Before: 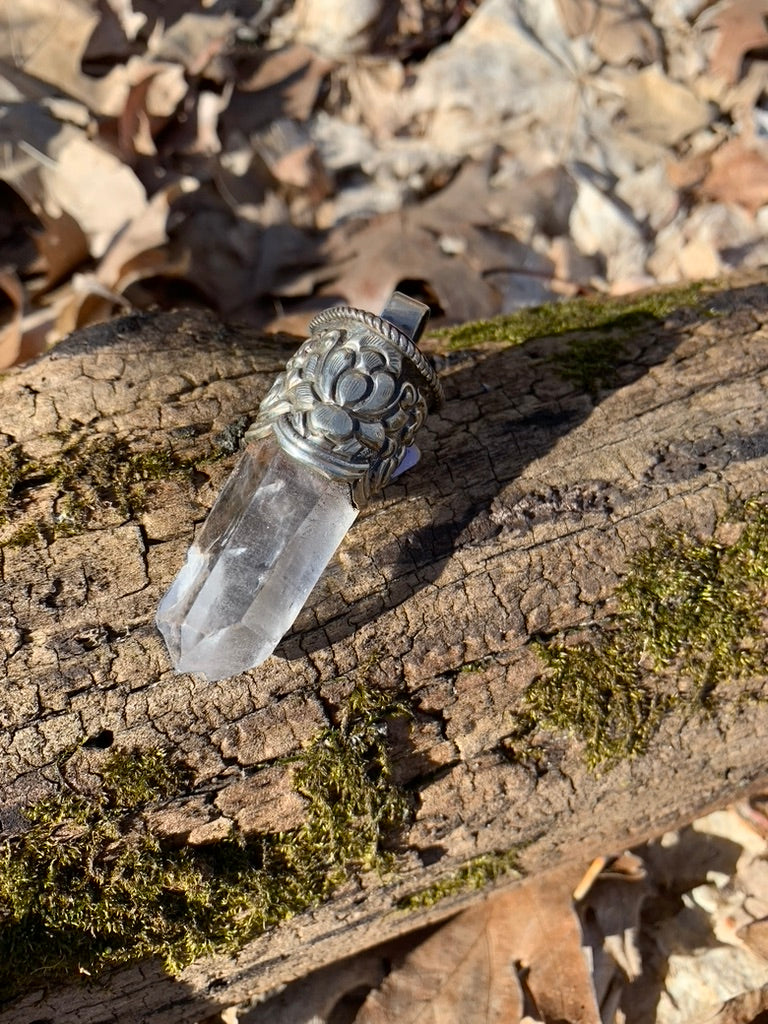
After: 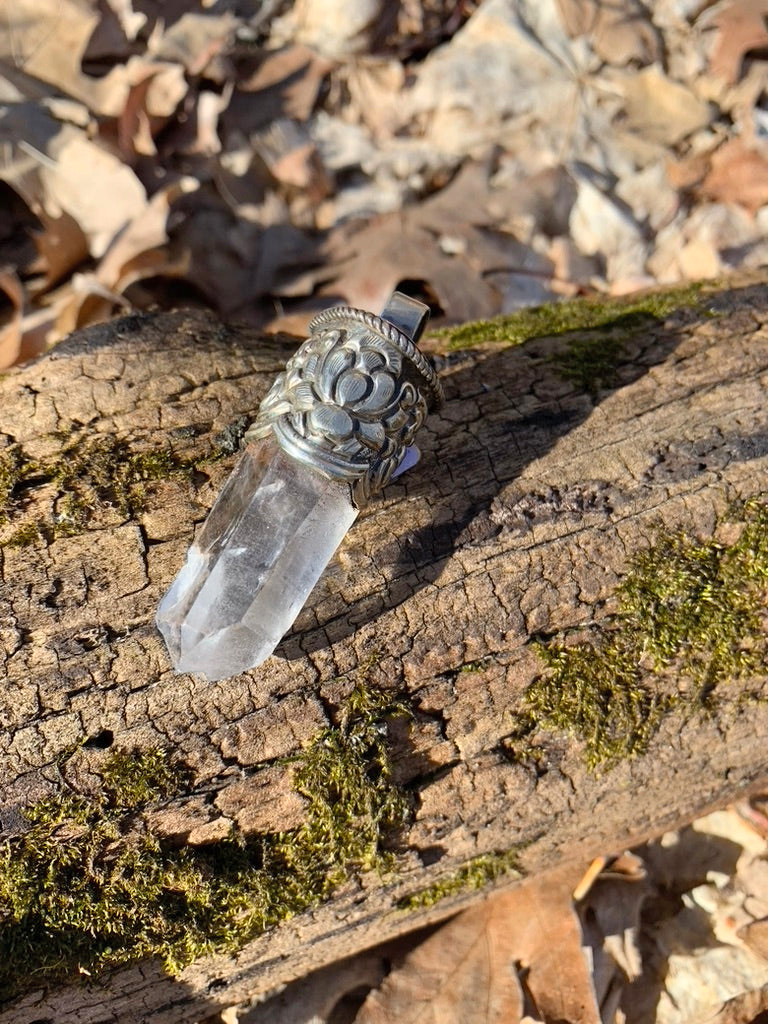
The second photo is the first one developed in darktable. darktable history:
contrast brightness saturation: contrast 0.027, brightness 0.067, saturation 0.12
shadows and highlights: soften with gaussian
